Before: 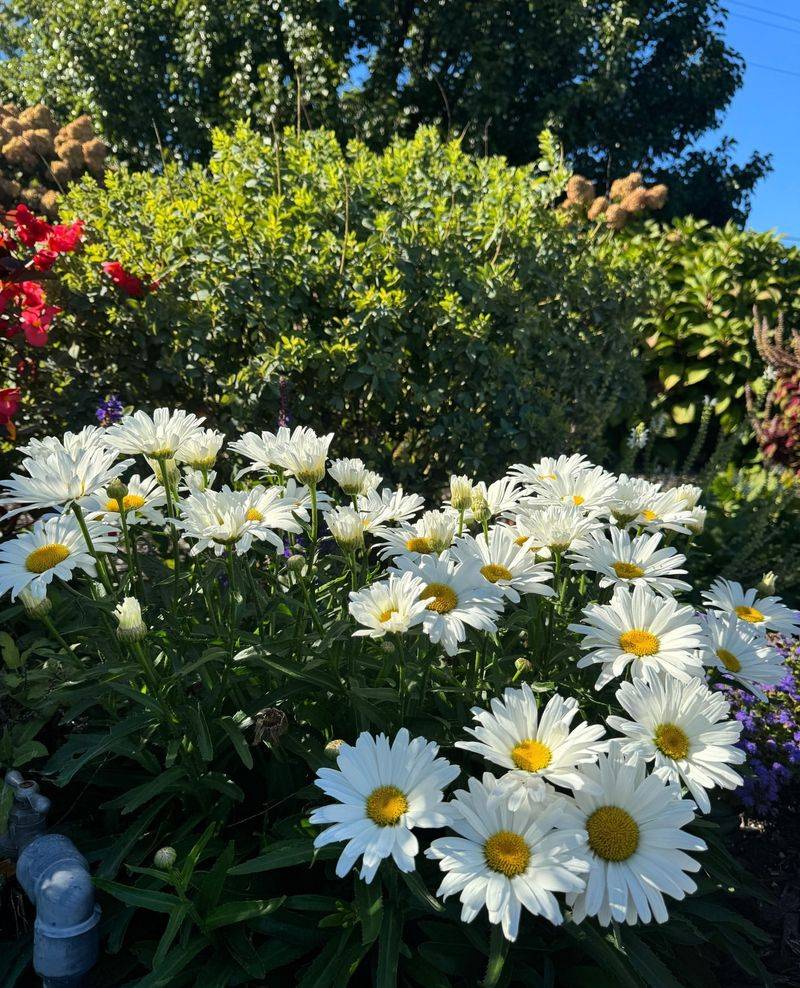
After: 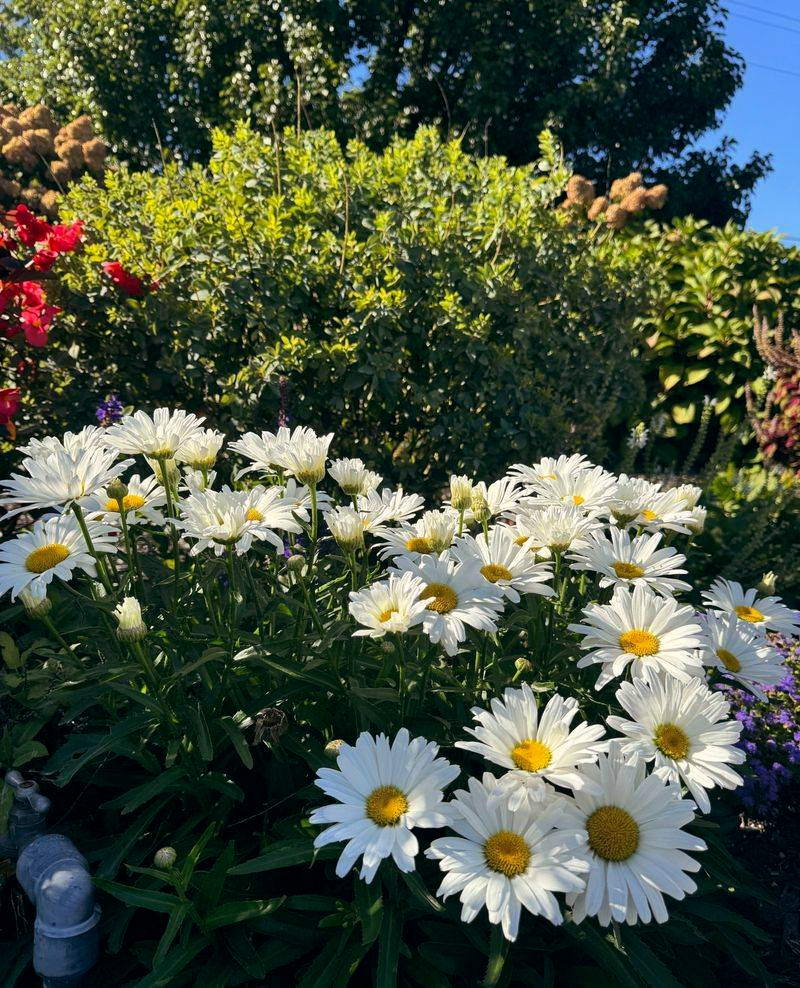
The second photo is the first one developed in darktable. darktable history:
color balance: lift [0.998, 0.998, 1.001, 1.002], gamma [0.995, 1.025, 0.992, 0.975], gain [0.995, 1.02, 0.997, 0.98]
